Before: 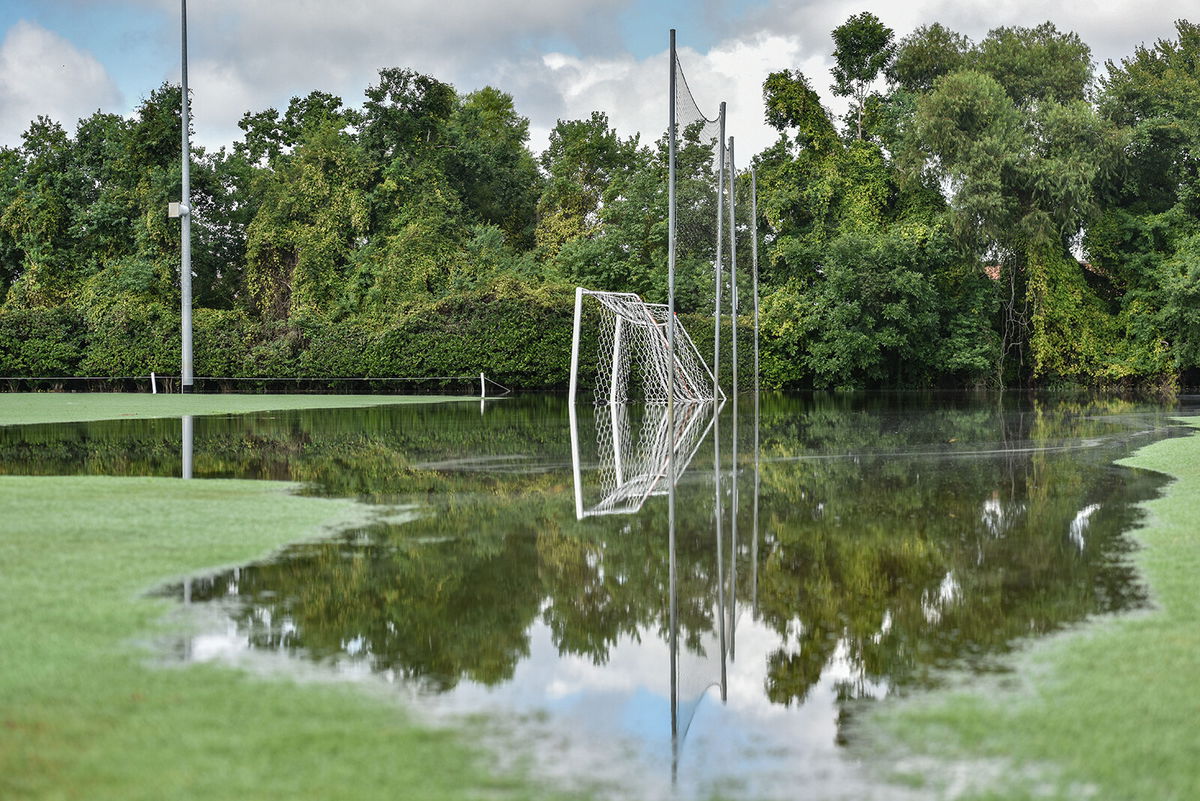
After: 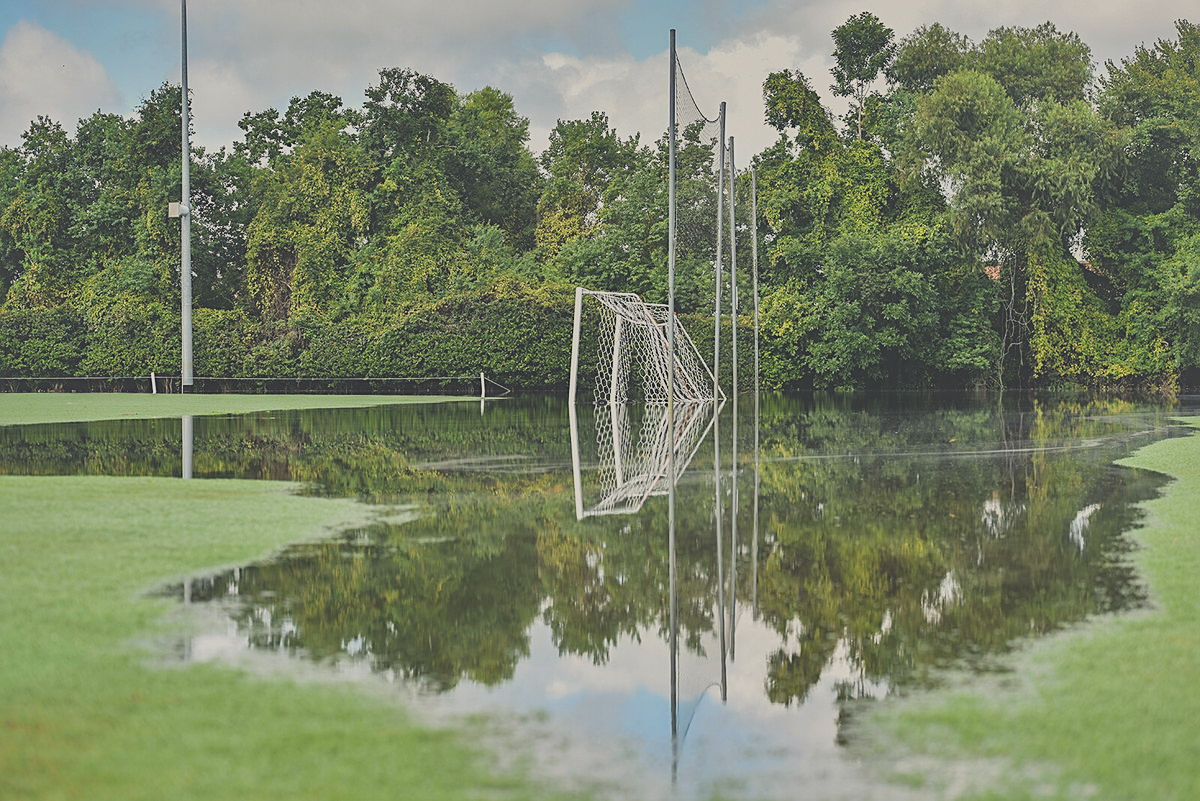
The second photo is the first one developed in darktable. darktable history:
sharpen: on, module defaults
color balance rgb: highlights gain › chroma 3.046%, highlights gain › hue 76.53°, global offset › chroma 0.063%, global offset › hue 254.26°, linear chroma grading › global chroma 15.249%, perceptual saturation grading › global saturation -4.043%, global vibrance 25.22%
exposure: black level correction -0.042, exposure 0.063 EV, compensate exposure bias true, compensate highlight preservation false
tone equalizer: luminance estimator HSV value / RGB max
filmic rgb: black relative exposure -7.65 EV, white relative exposure 4.56 EV, hardness 3.61, contrast 1.058
shadows and highlights: on, module defaults
contrast brightness saturation: saturation -0.047
